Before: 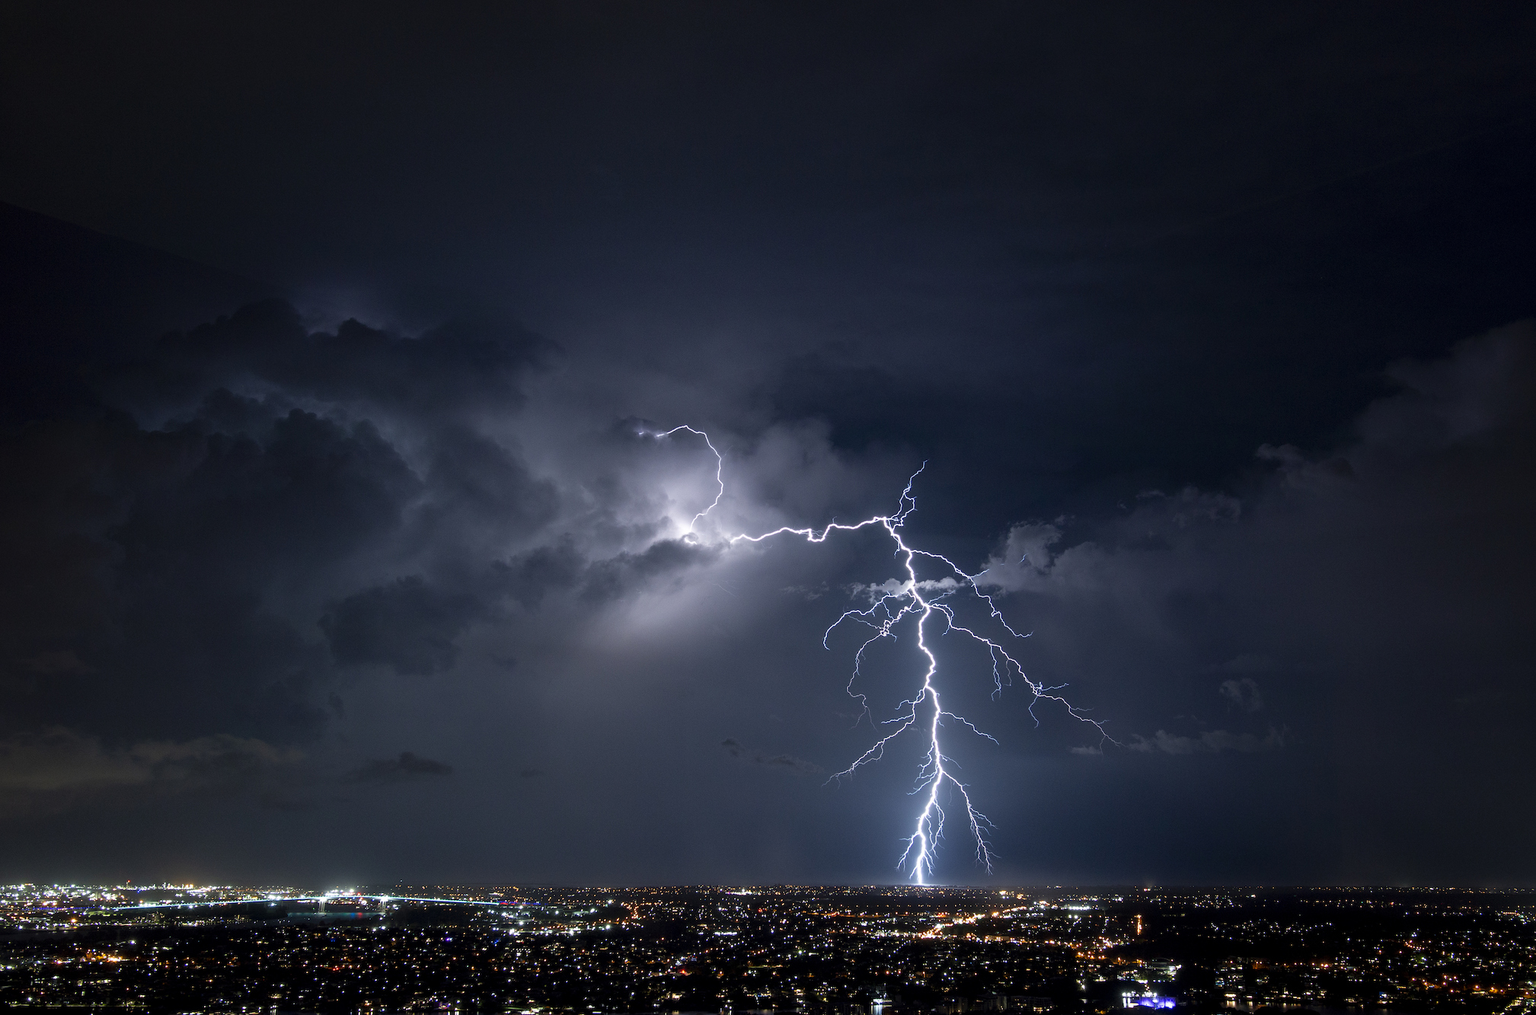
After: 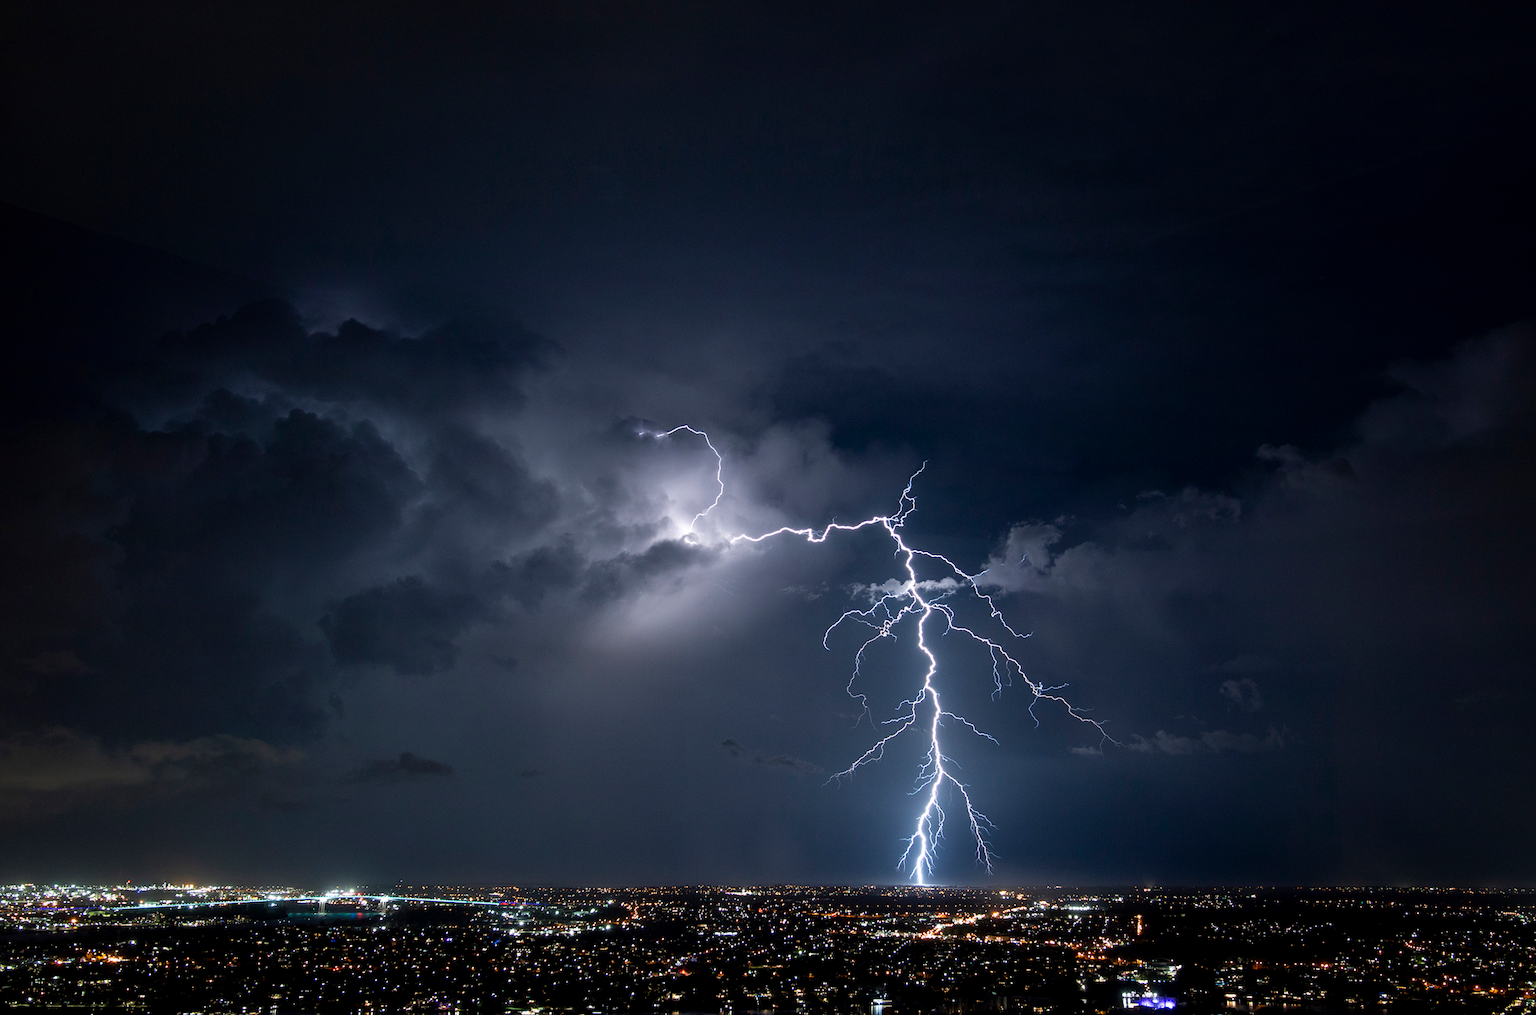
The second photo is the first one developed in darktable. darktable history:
contrast brightness saturation: contrast 0.072
